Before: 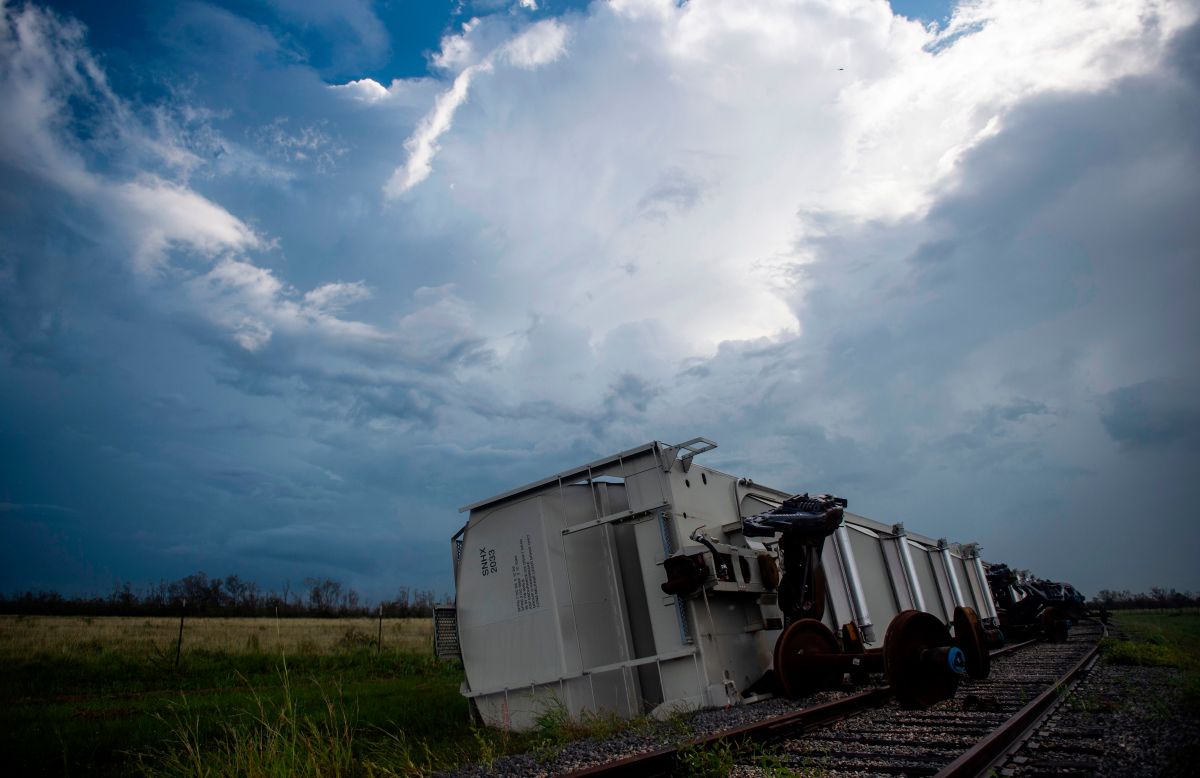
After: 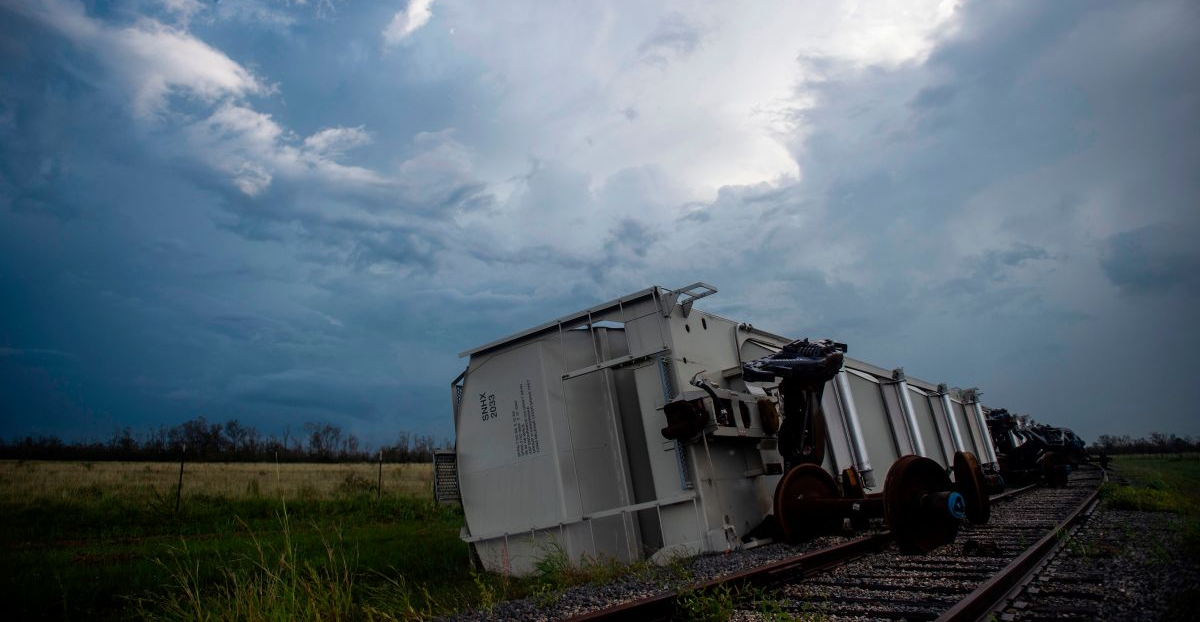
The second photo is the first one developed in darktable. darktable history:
tone equalizer: on, module defaults
crop and rotate: top 19.998%
